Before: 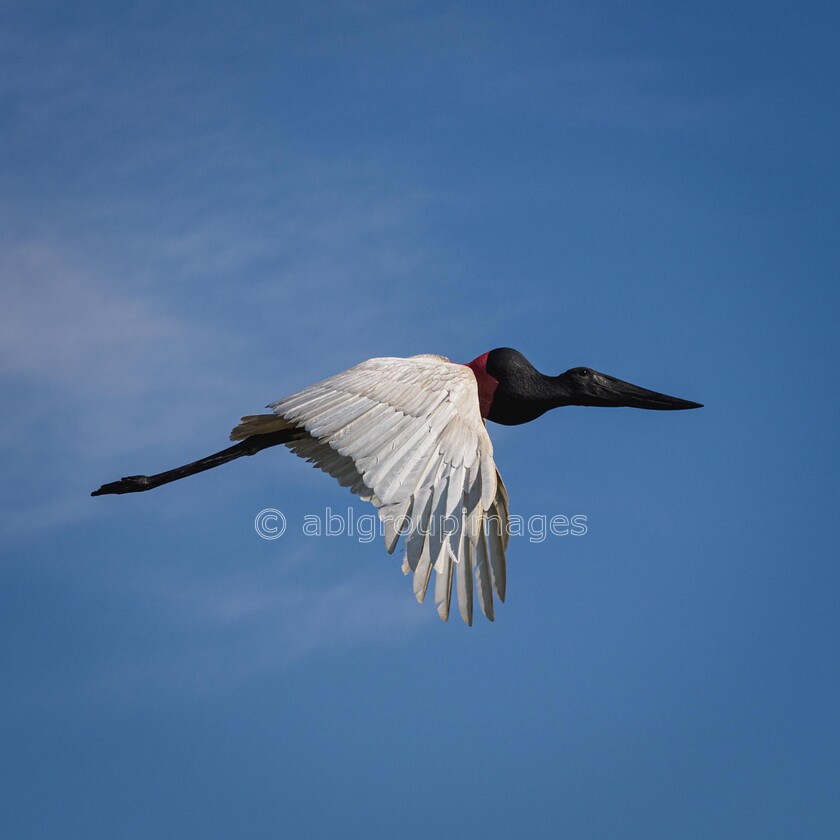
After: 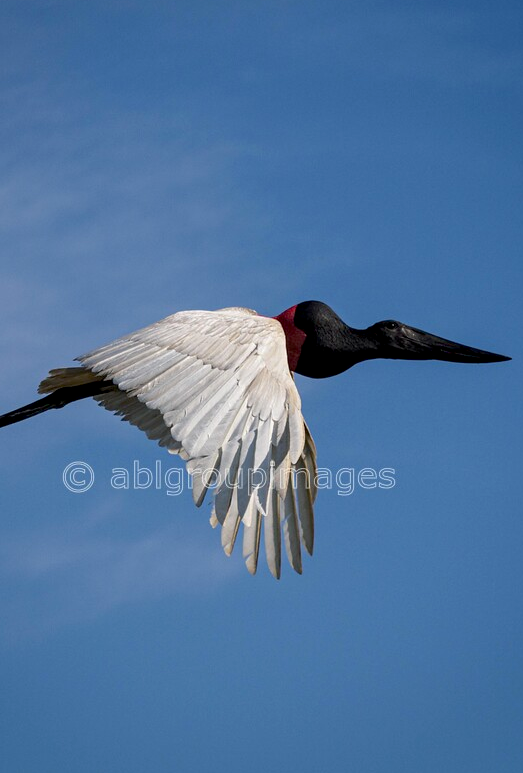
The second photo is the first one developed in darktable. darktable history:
exposure: black level correction 0.007, exposure 0.093 EV, compensate highlight preservation false
crop and rotate: left 22.918%, top 5.629%, right 14.711%, bottom 2.247%
